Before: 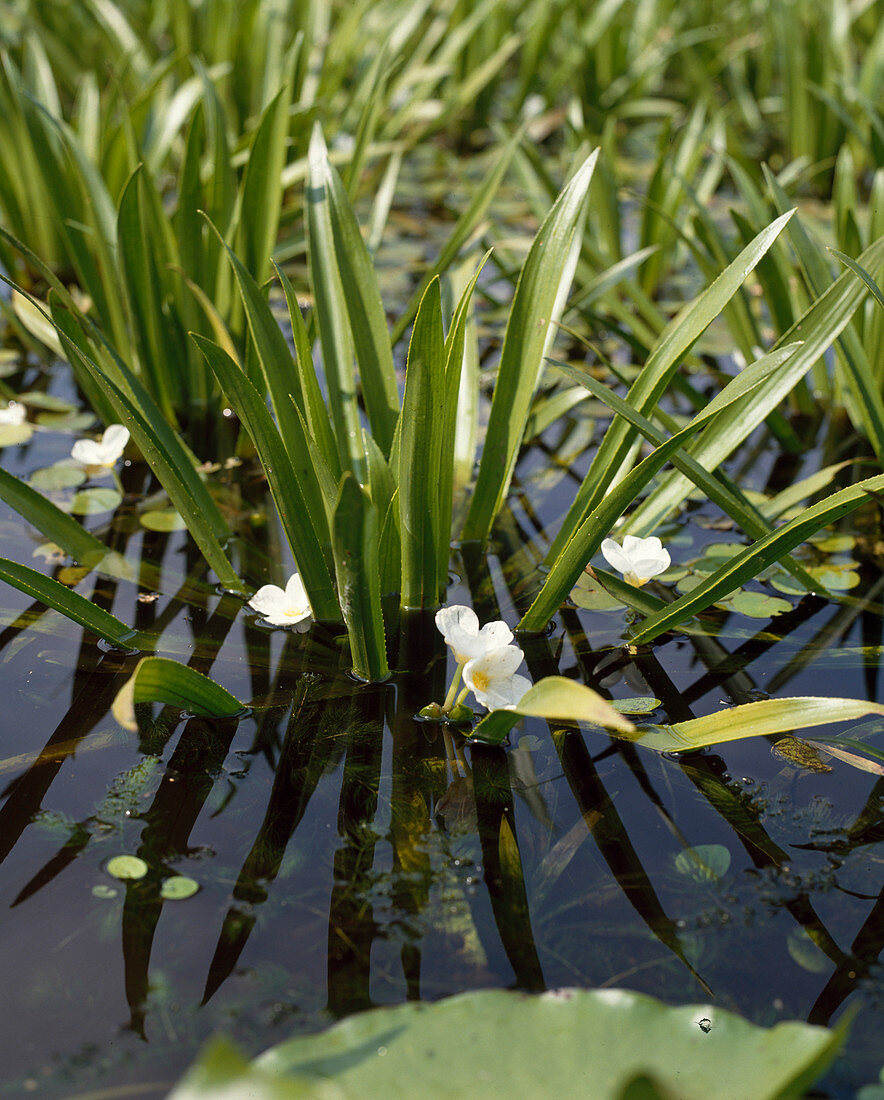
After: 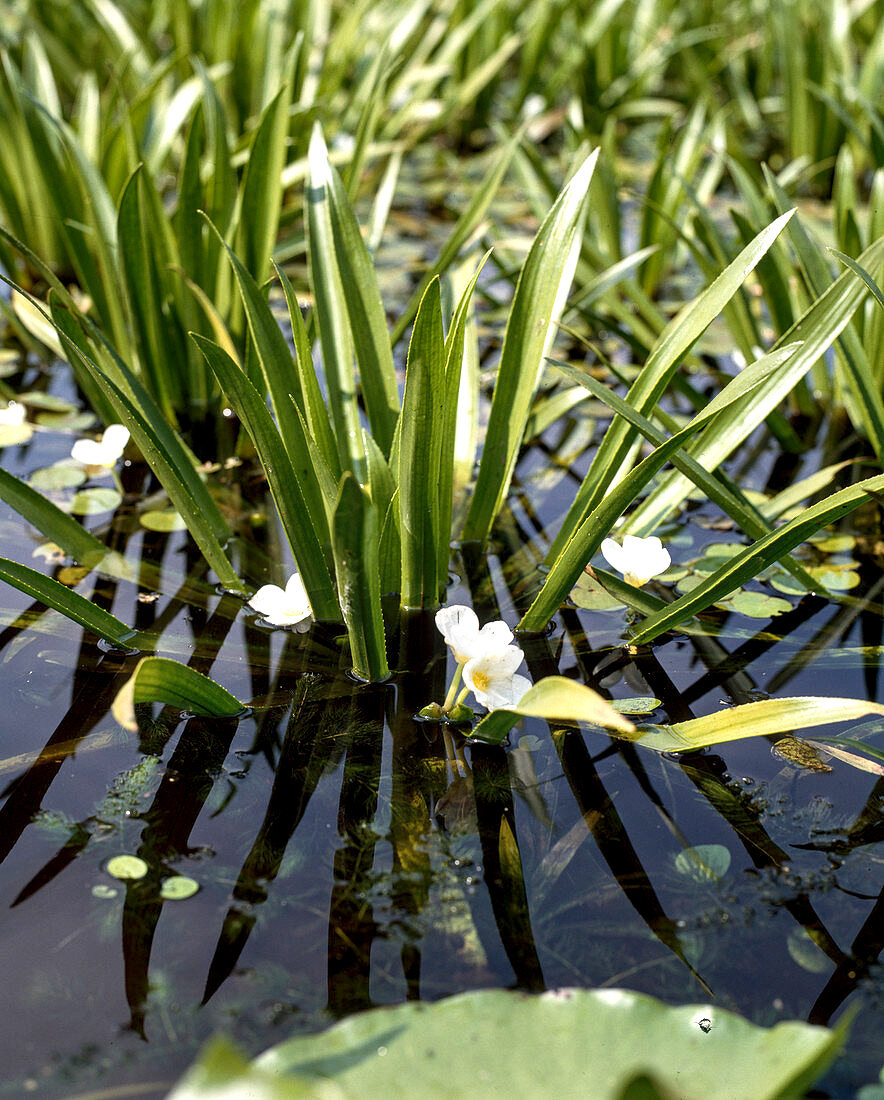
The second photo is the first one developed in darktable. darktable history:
local contrast: detail 135%, midtone range 0.75
base curve: curves: ch0 [(0, 0) (0.688, 0.865) (1, 1)], preserve colors none
white balance: red 1.004, blue 1.024
